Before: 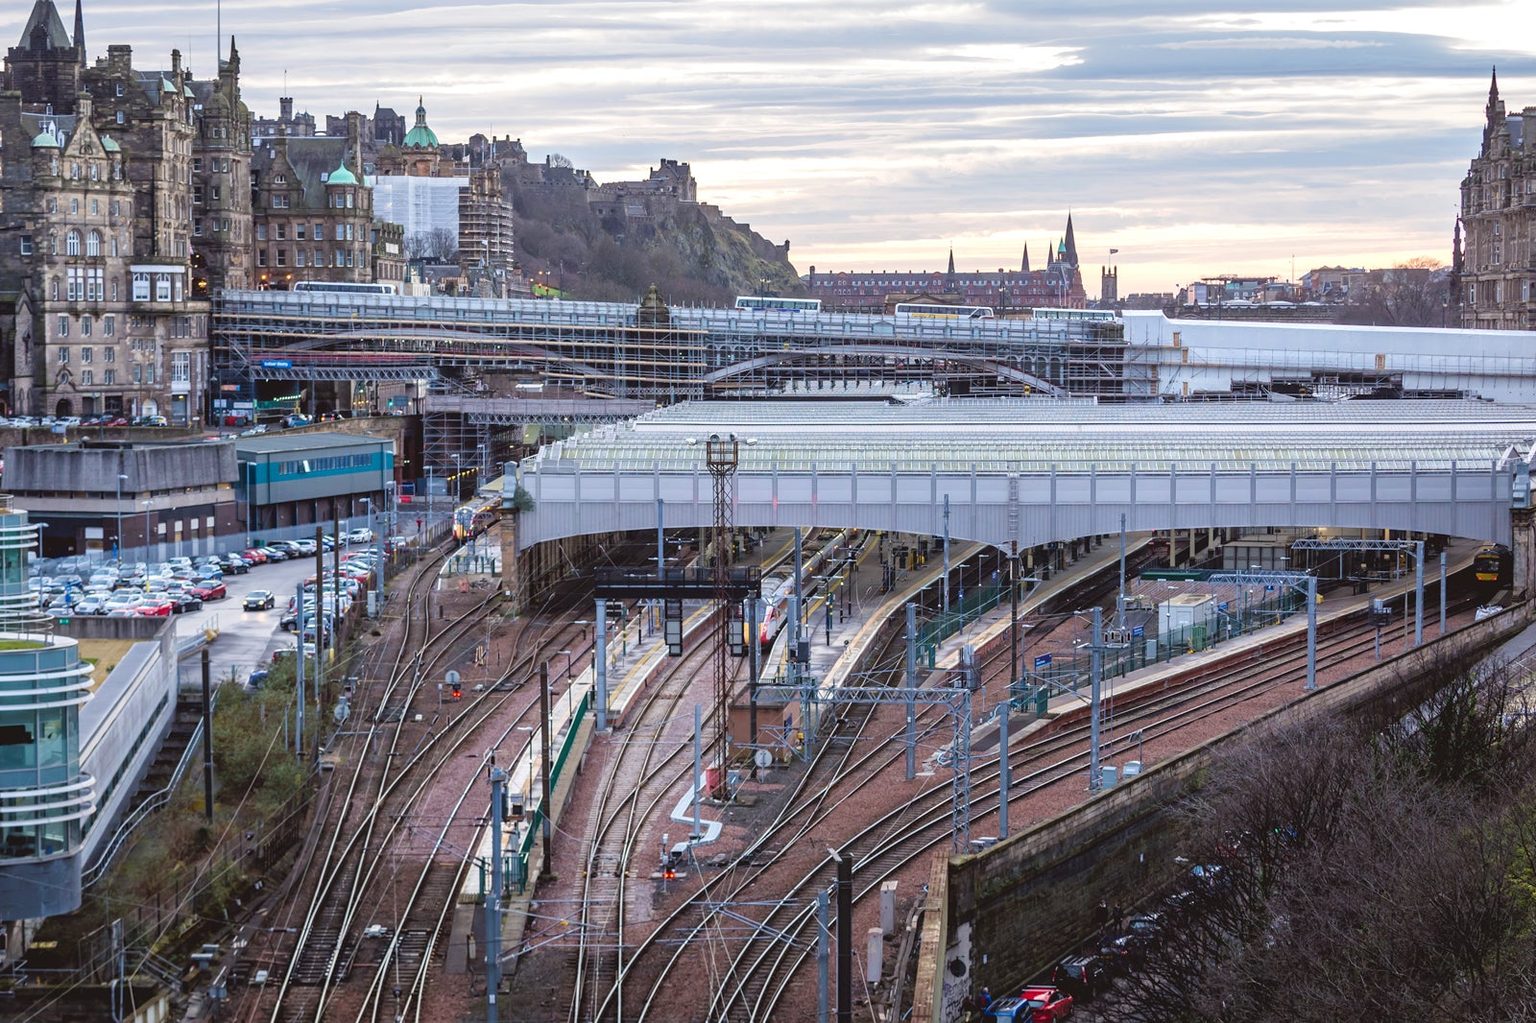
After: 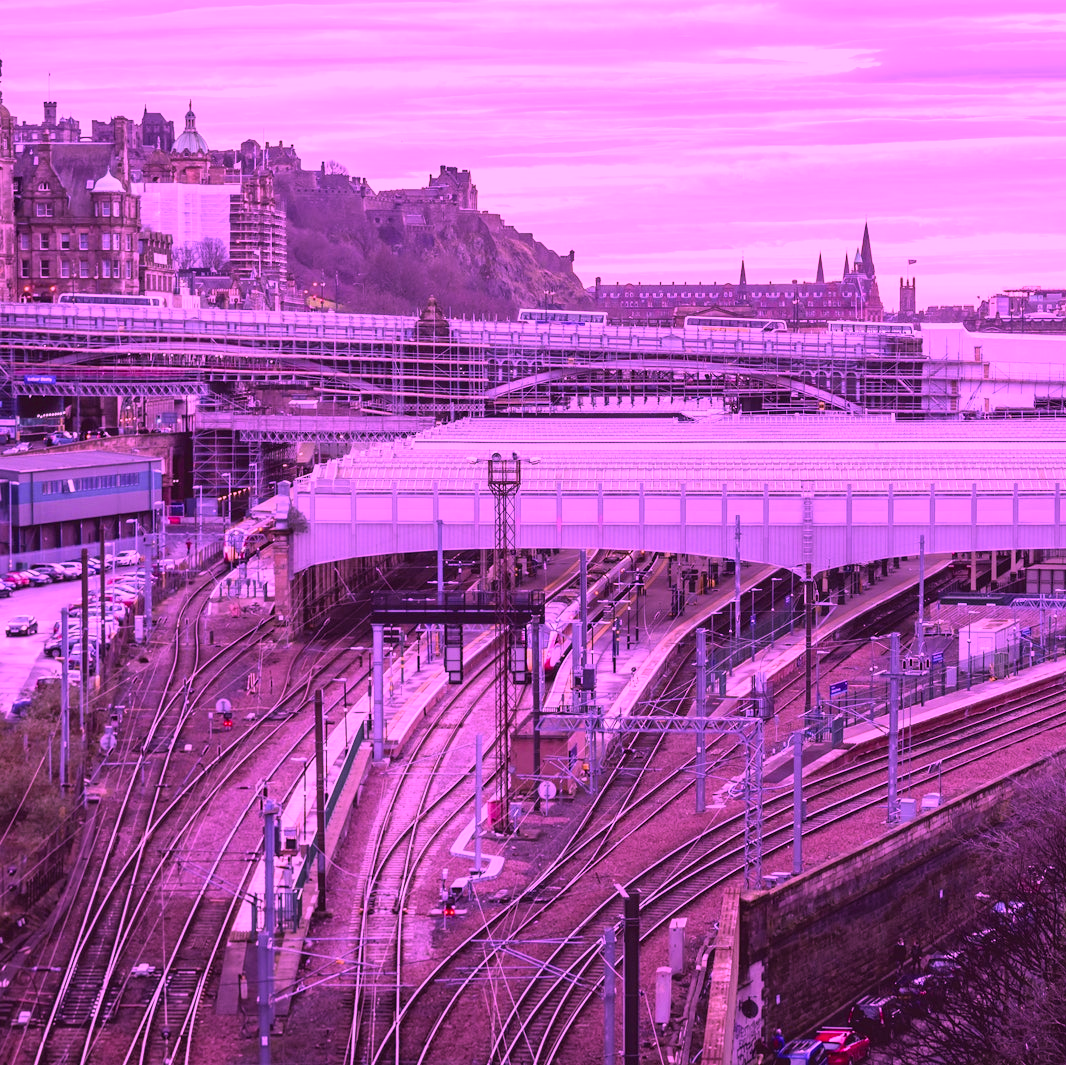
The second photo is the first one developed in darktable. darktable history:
crop and rotate: left 15.546%, right 17.787%
color calibration: illuminant custom, x 0.261, y 0.521, temperature 7054.11 K
